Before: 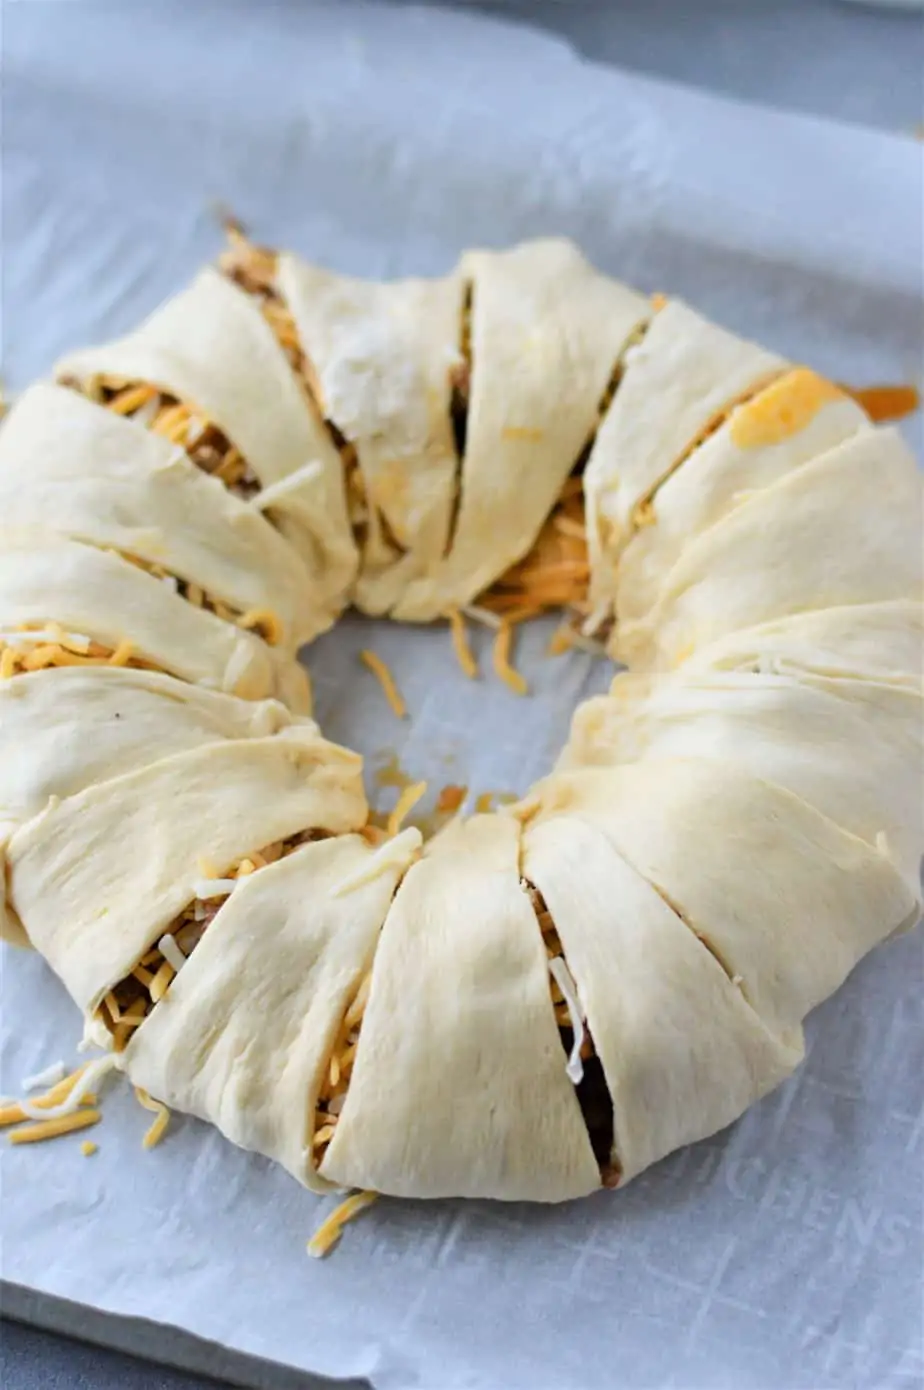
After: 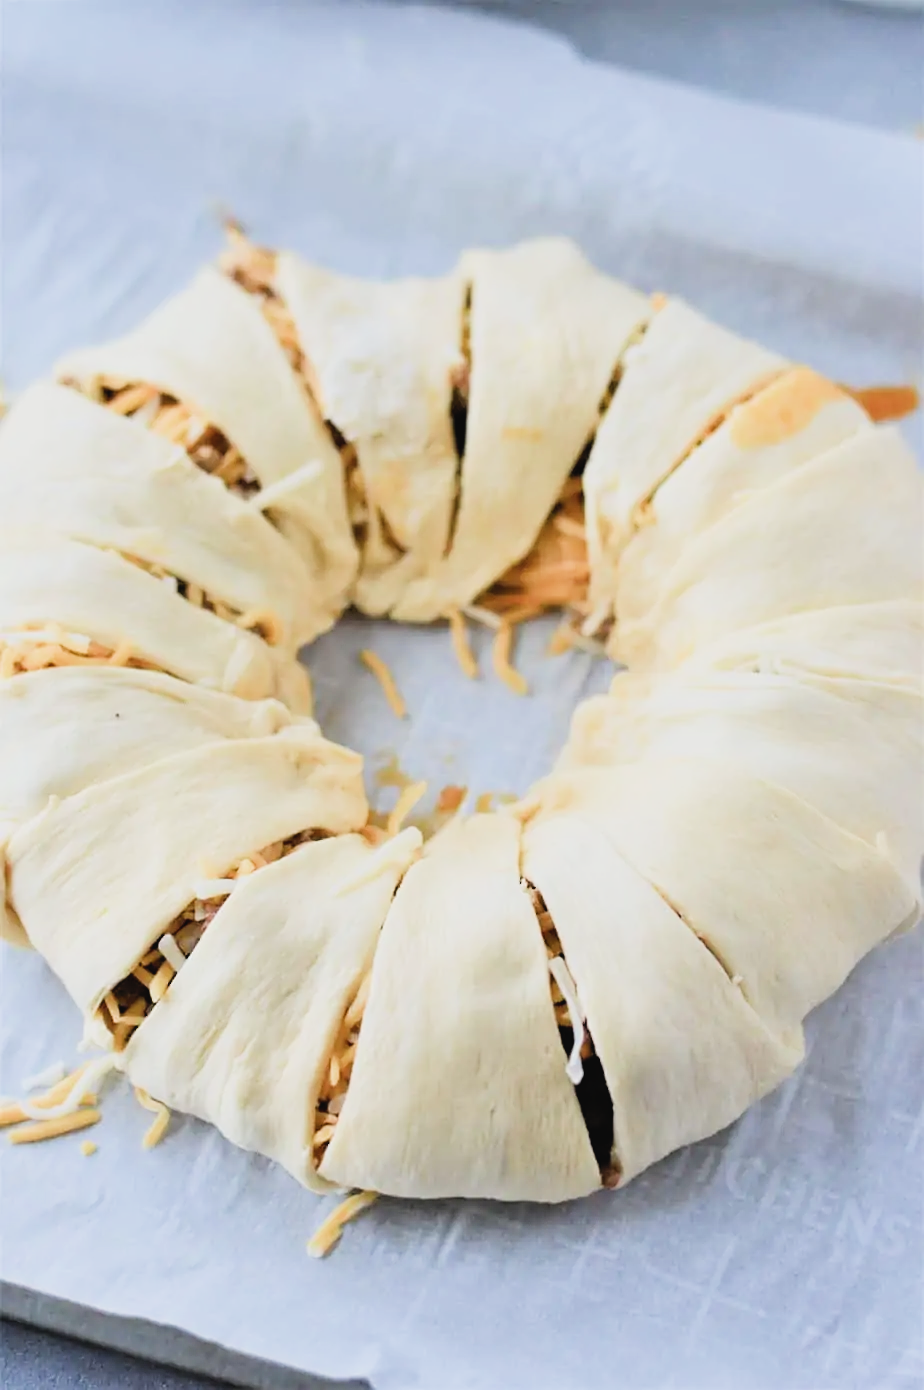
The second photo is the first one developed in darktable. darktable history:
tone curve: curves: ch0 [(0, 0.028) (0.138, 0.156) (0.468, 0.516) (0.754, 0.823) (1, 1)], color space Lab, independent channels, preserve colors none
filmic rgb: black relative exposure -7.65 EV, white relative exposure 4.56 EV, threshold 2.98 EV, hardness 3.61, add noise in highlights 0.001, color science v3 (2019), use custom middle-gray values true, contrast in highlights soft, enable highlight reconstruction true
exposure: black level correction 0, exposure 0.499 EV, compensate highlight preservation false
sharpen: radius 0.979, amount 0.615
